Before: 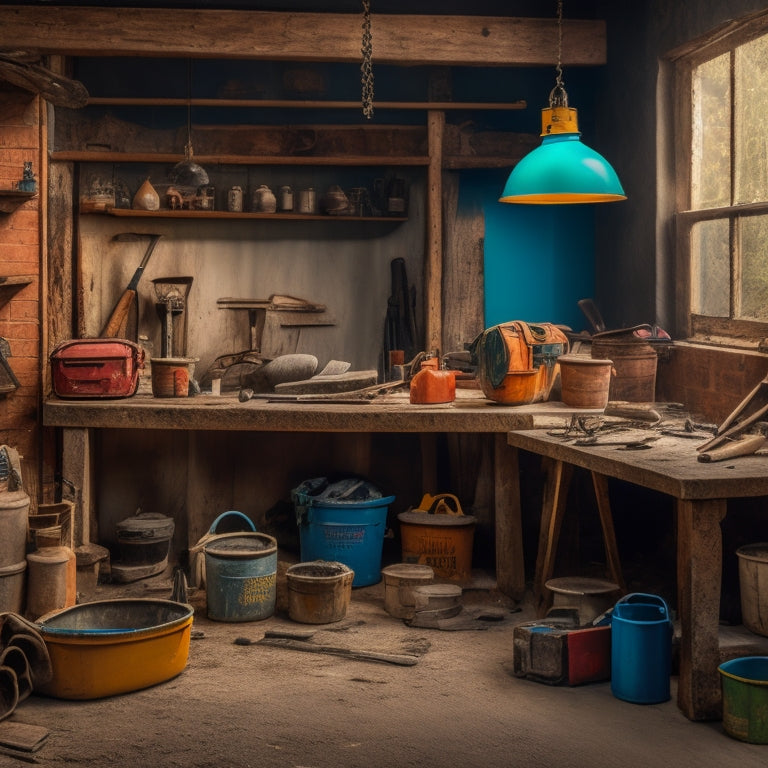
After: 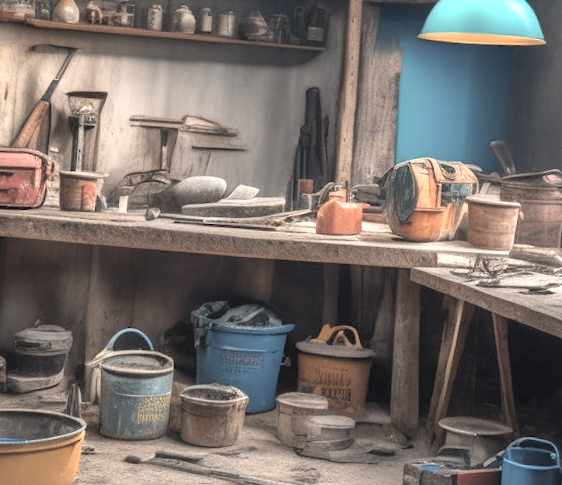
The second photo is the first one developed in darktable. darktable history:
exposure: black level correction 0, exposure 1.101 EV, compensate exposure bias true, compensate highlight preservation false
contrast brightness saturation: brightness 0.183, saturation -0.481
crop and rotate: angle -3.82°, left 9.795%, top 20.729%, right 12.292%, bottom 11.981%
color calibration: illuminant custom, x 0.368, y 0.373, temperature 4344.97 K, saturation algorithm version 1 (2020)
